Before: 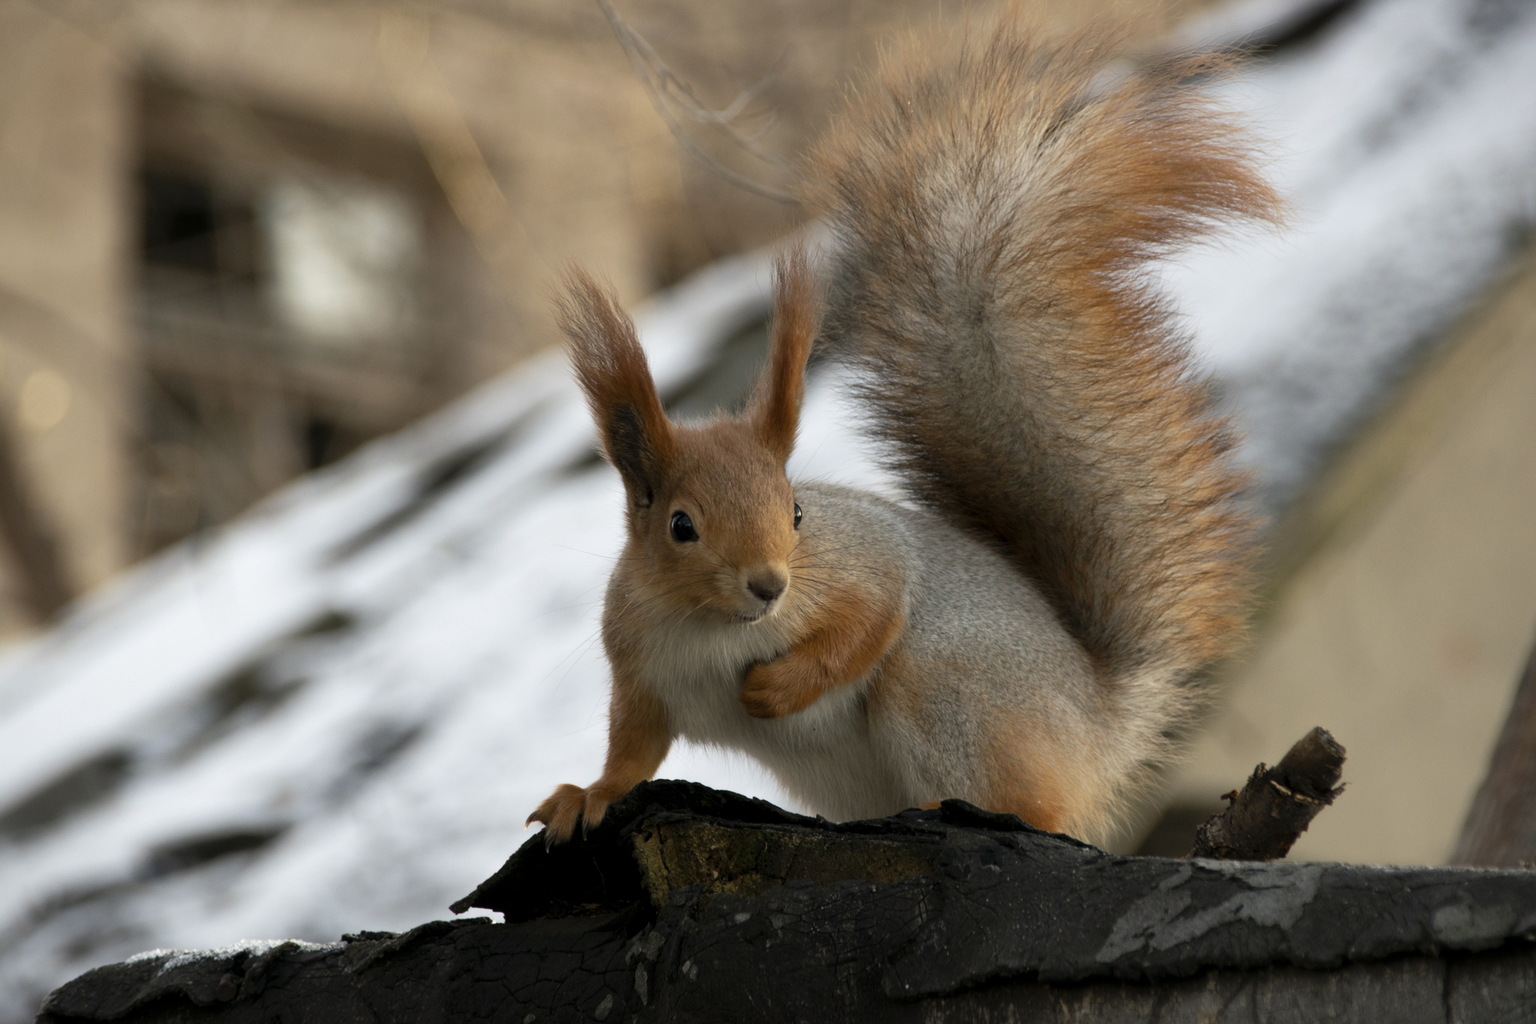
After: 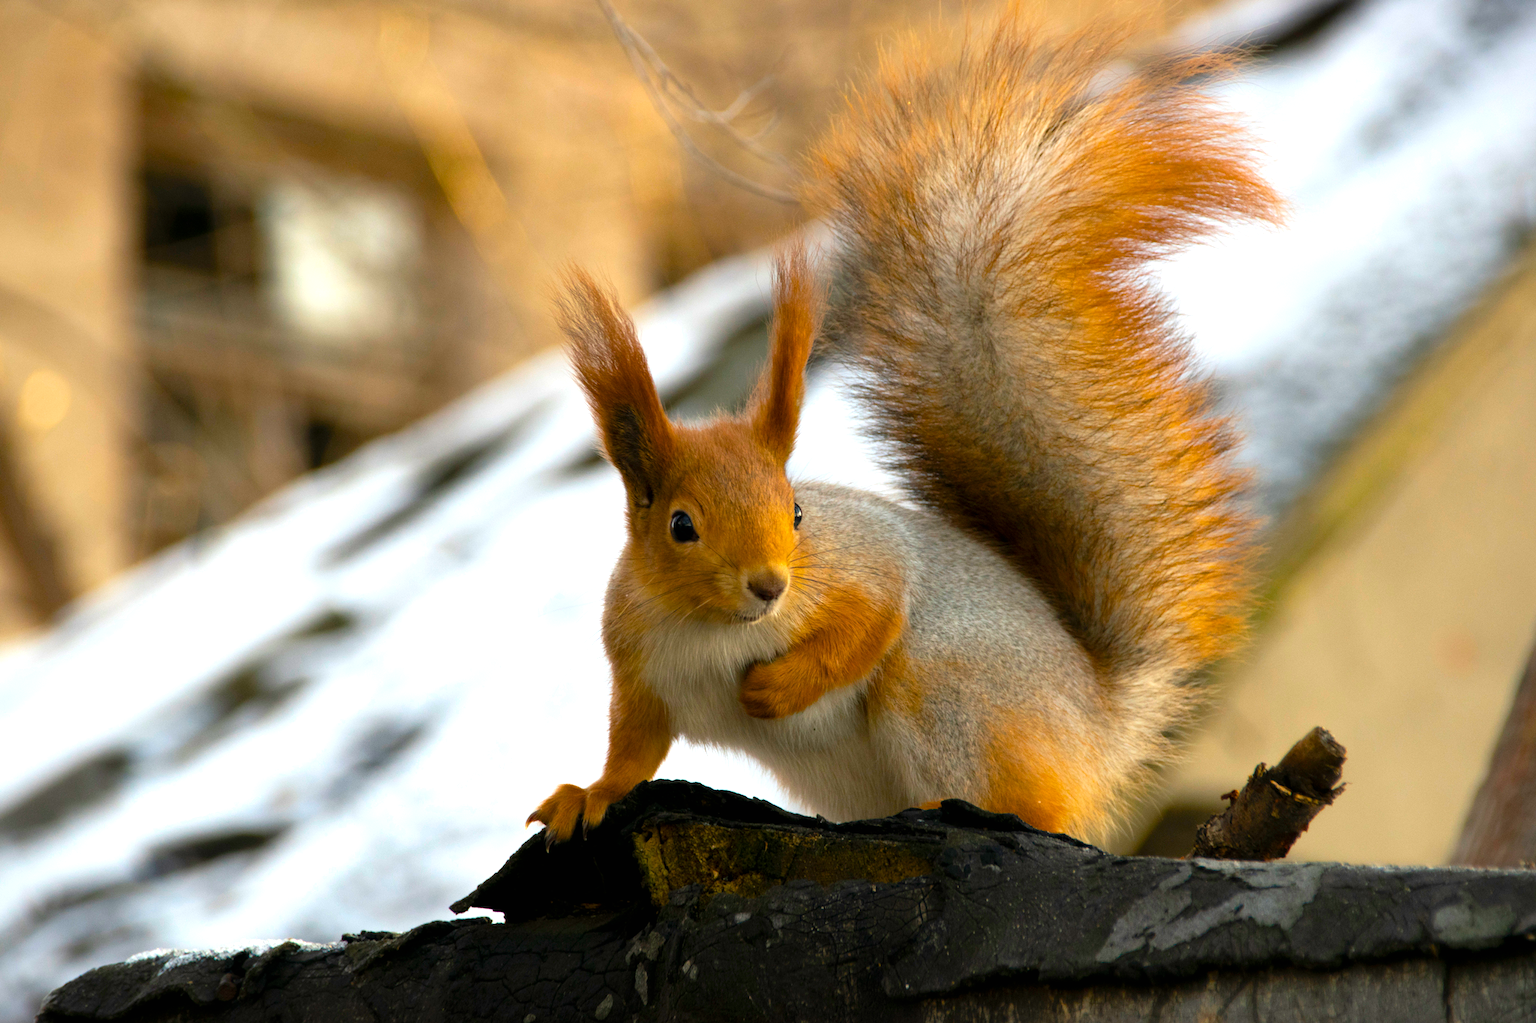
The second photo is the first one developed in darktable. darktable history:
exposure: black level correction 0, exposure 0.692 EV, compensate highlight preservation false
color balance rgb: linear chroma grading › global chroma 14.431%, perceptual saturation grading › global saturation 39.222%, global vibrance 20%
base curve: preserve colors none
